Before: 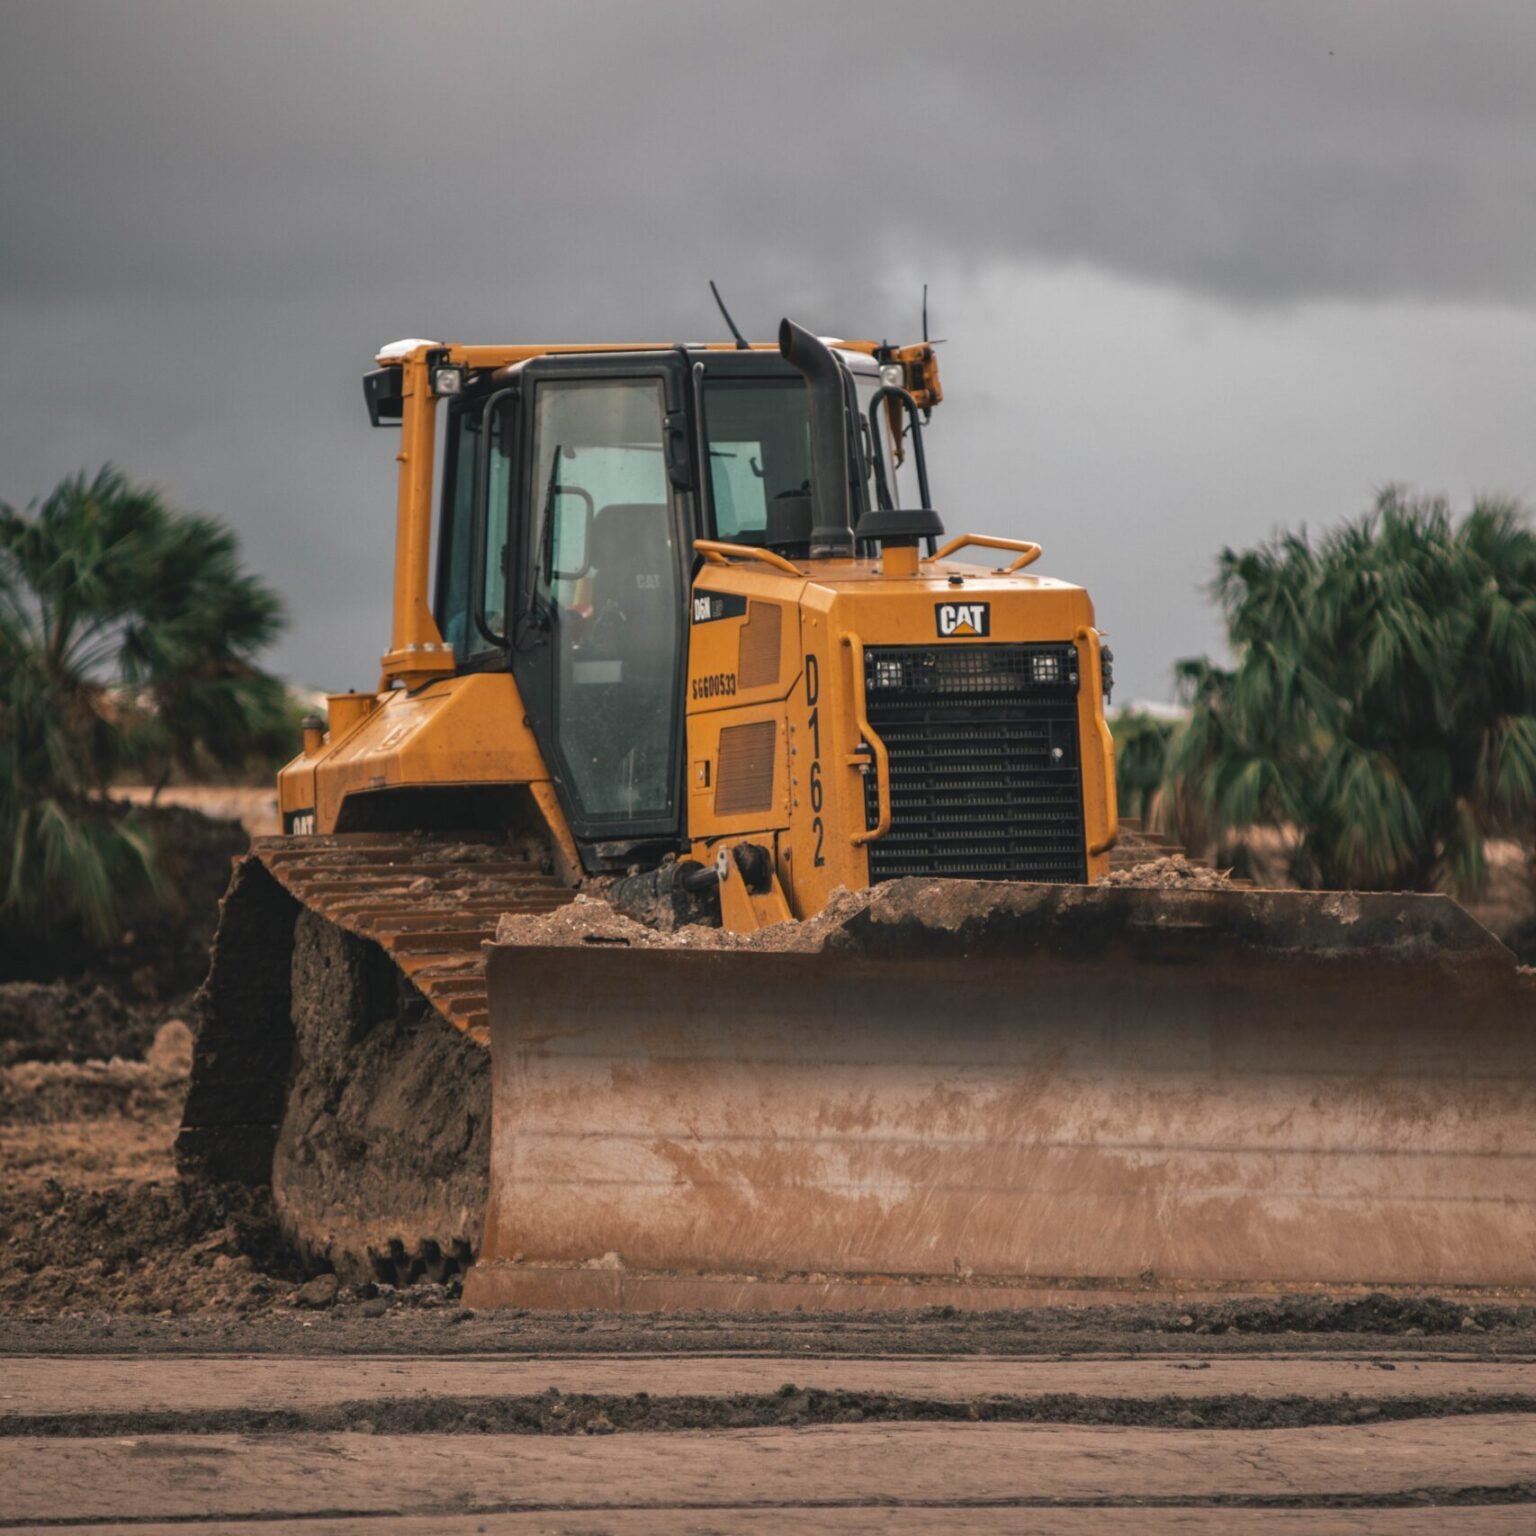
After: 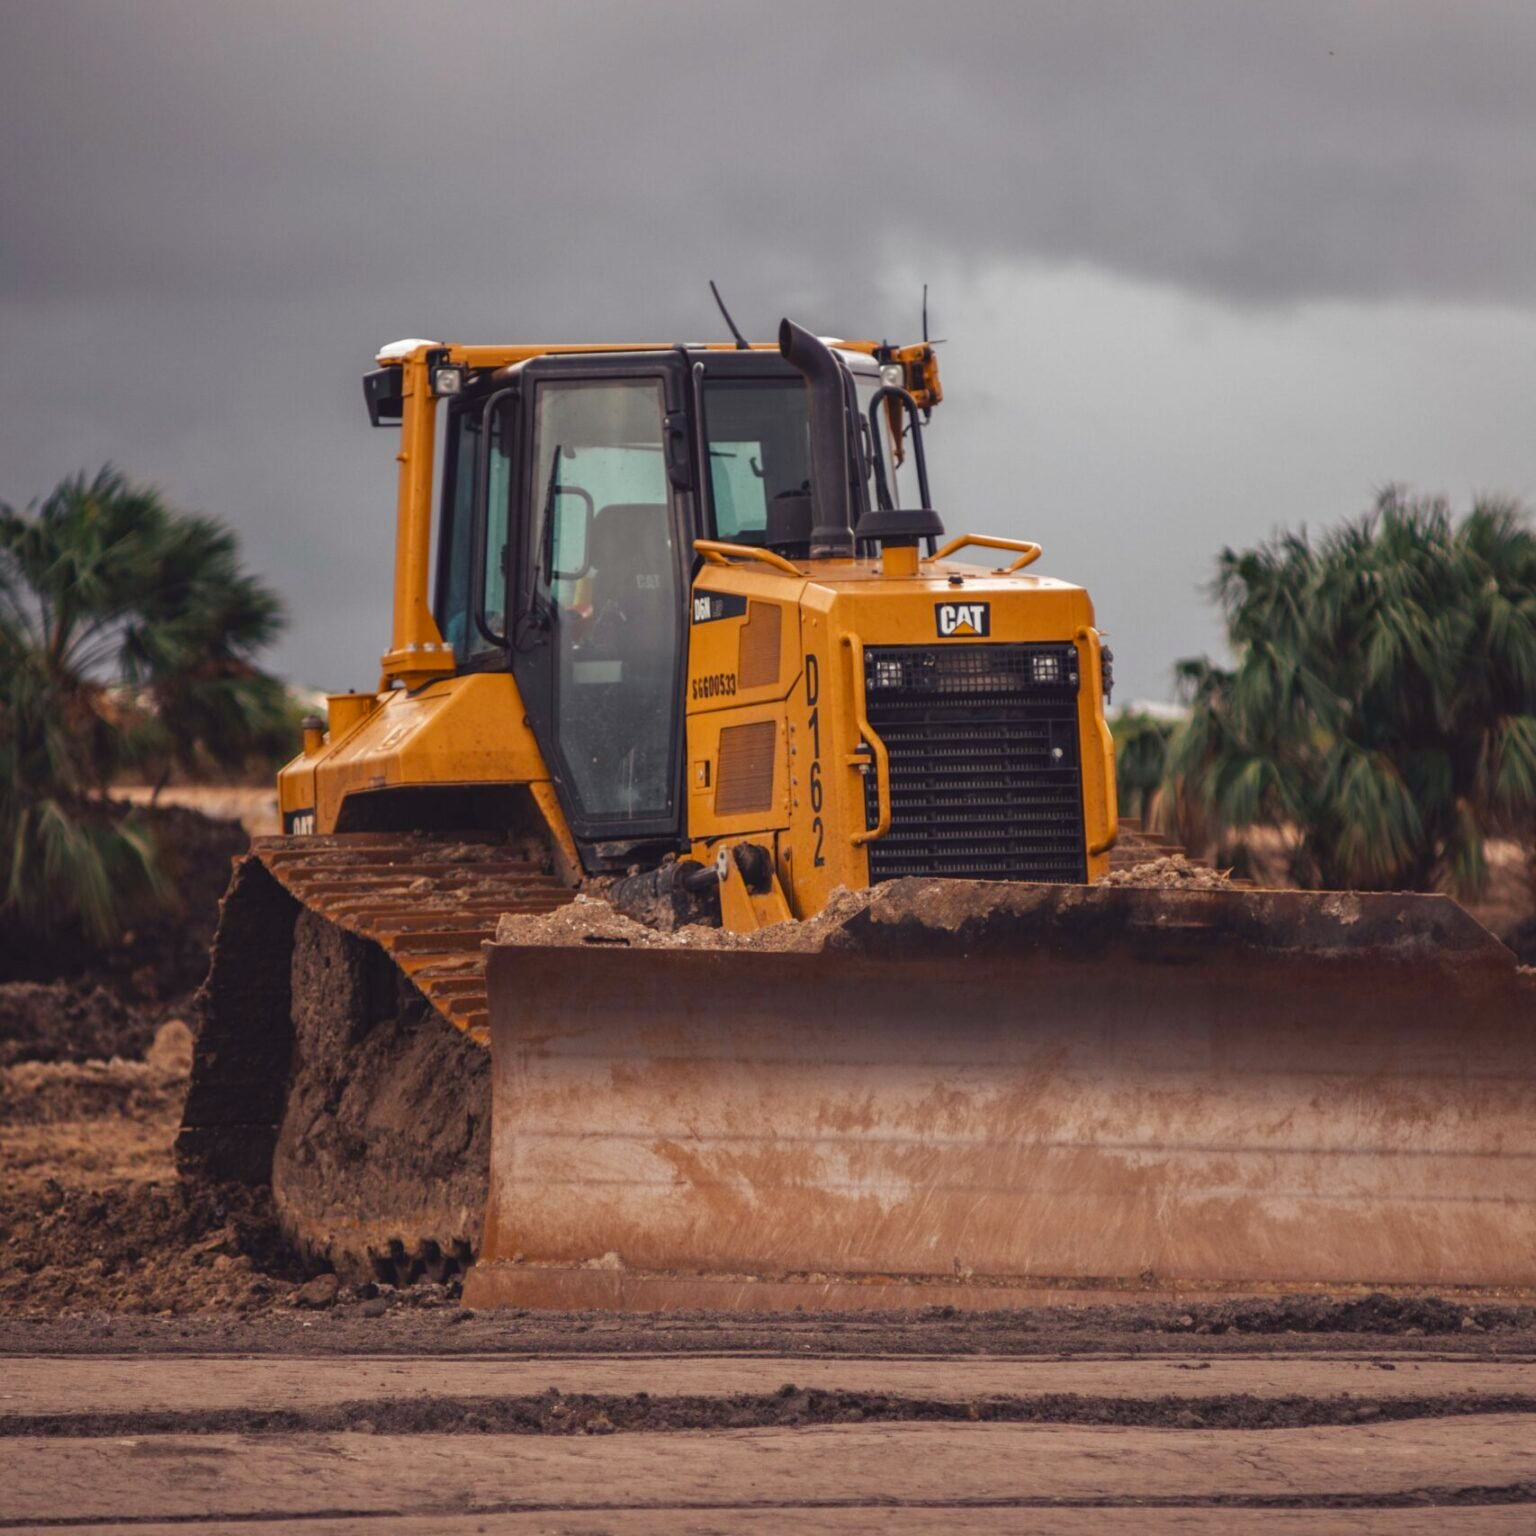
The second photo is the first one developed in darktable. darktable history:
color balance rgb: shadows lift › chroma 6.288%, shadows lift › hue 304.14°, power › hue 213.11°, perceptual saturation grading › global saturation 20%, perceptual saturation grading › highlights -25.393%, perceptual saturation grading › shadows 25.854%
